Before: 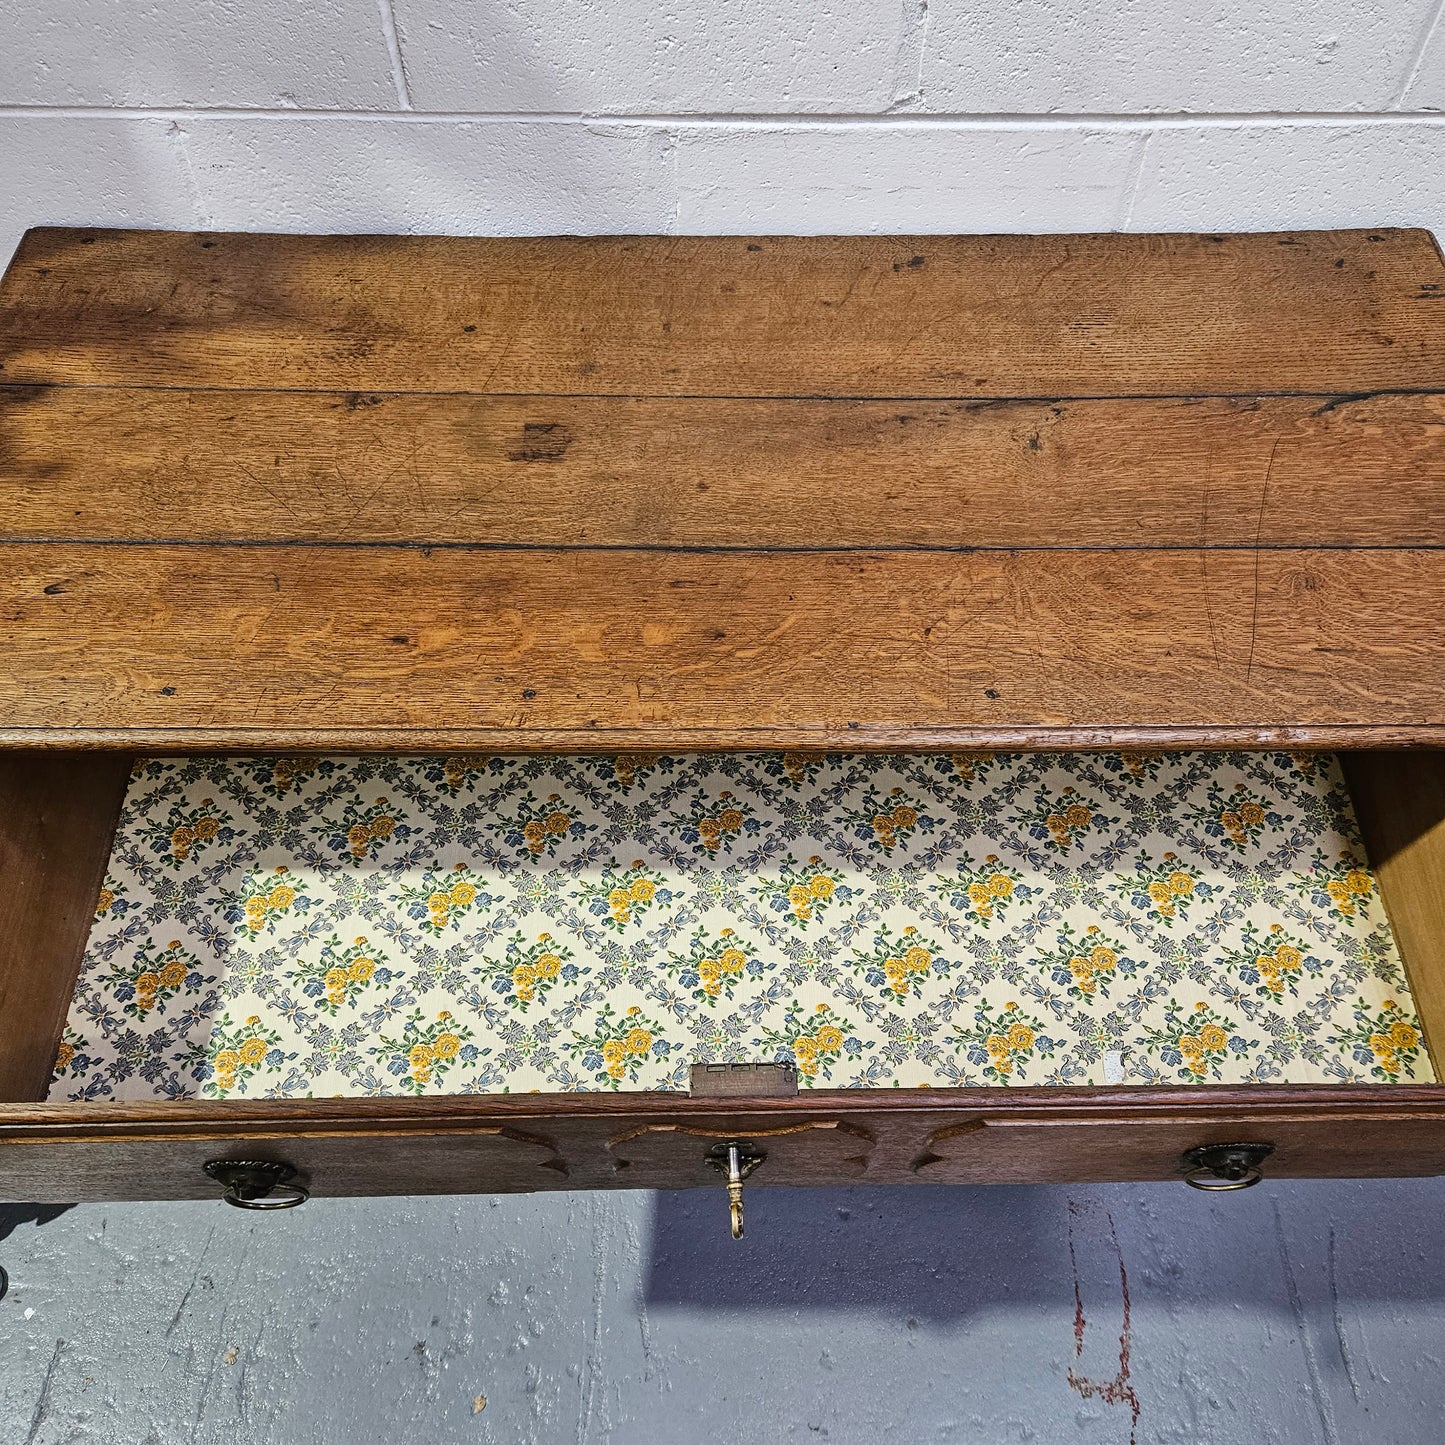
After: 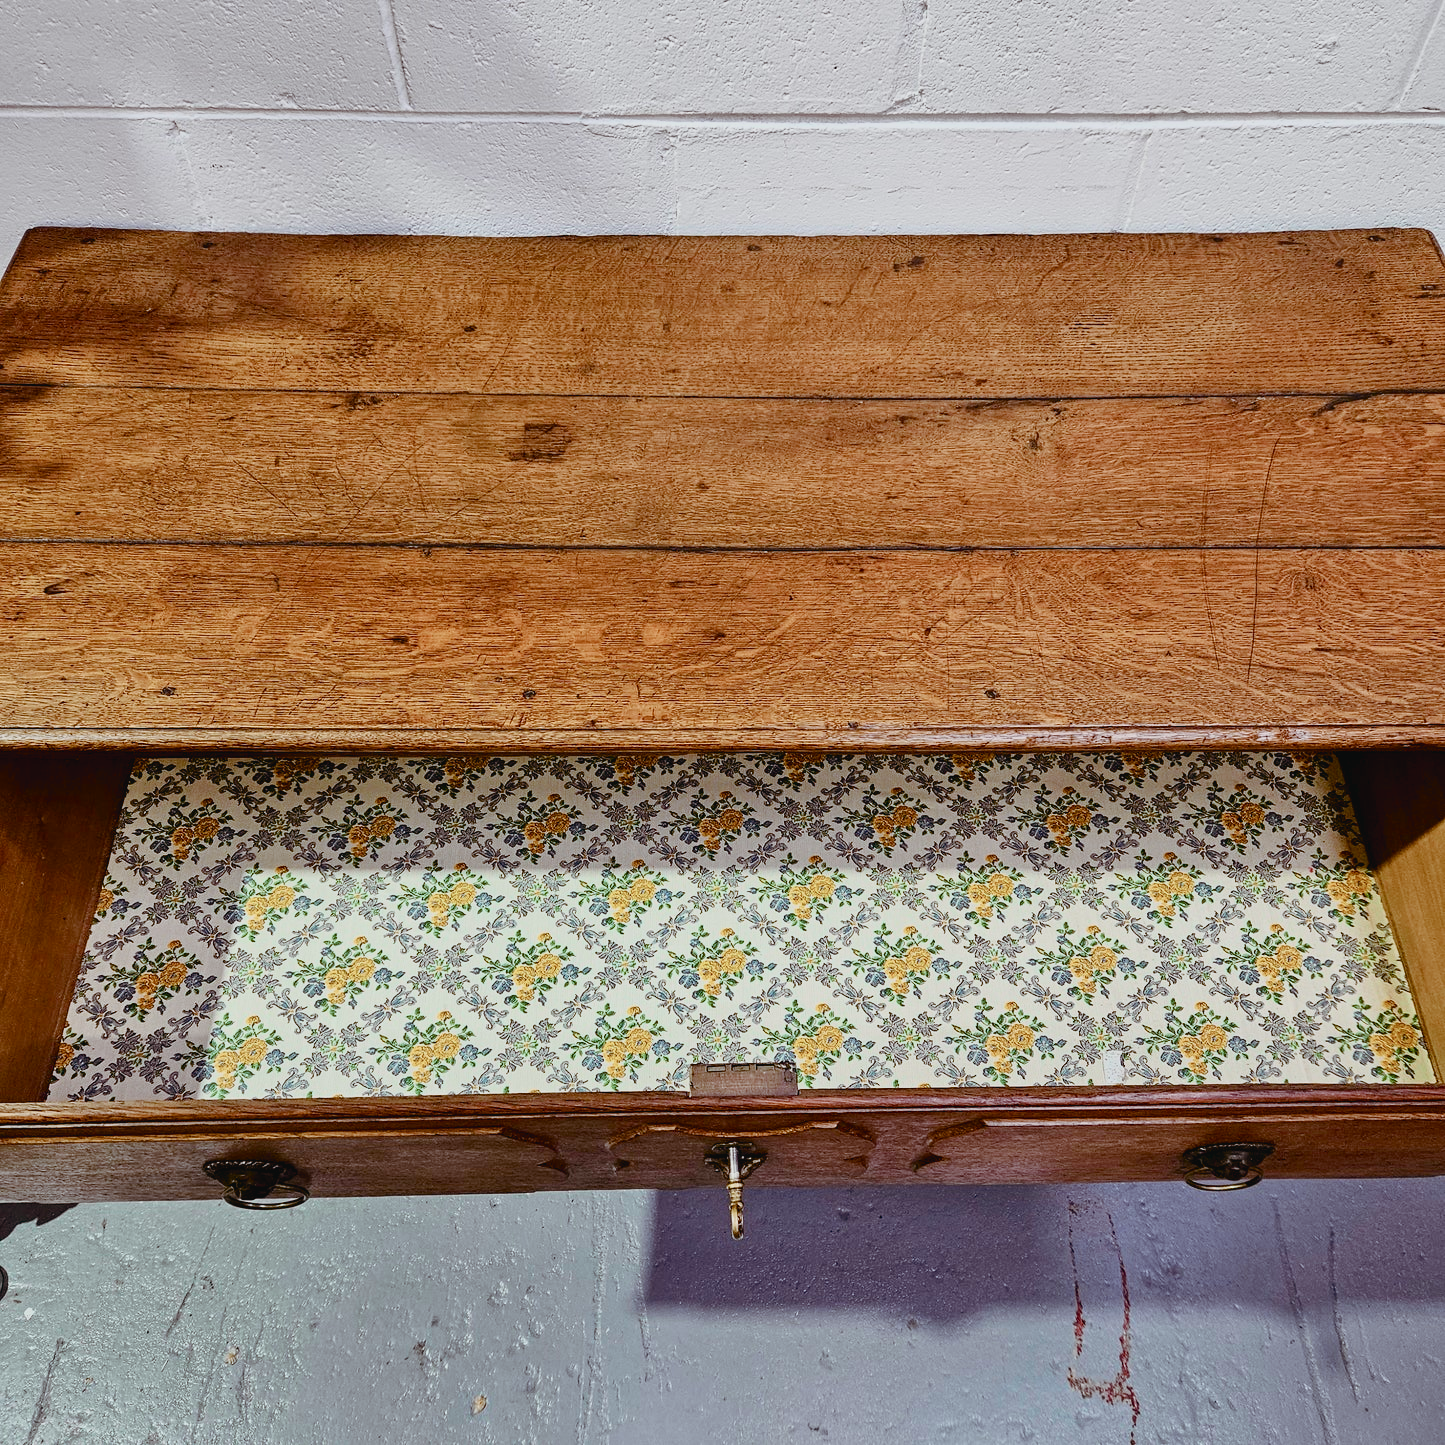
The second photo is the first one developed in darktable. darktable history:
tone curve: curves: ch0 [(0, 0.029) (0.099, 0.082) (0.264, 0.253) (0.447, 0.481) (0.678, 0.721) (0.828, 0.857) (0.992, 0.94)]; ch1 [(0, 0) (0.311, 0.266) (0.411, 0.374) (0.481, 0.458) (0.501, 0.499) (0.514, 0.512) (0.575, 0.577) (0.643, 0.648) (0.682, 0.674) (0.802, 0.812) (1, 1)]; ch2 [(0, 0) (0.259, 0.207) (0.323, 0.311) (0.376, 0.353) (0.463, 0.456) (0.498, 0.498) (0.524, 0.512) (0.574, 0.582) (0.648, 0.653) (0.768, 0.728) (1, 1)], color space Lab, independent channels, preserve colors none
color balance rgb: shadows lift › chroma 9.64%, shadows lift › hue 42.32°, global offset › luminance -0.385%, perceptual saturation grading › global saturation 20%, perceptual saturation grading › highlights -49.432%, perceptual saturation grading › shadows 25.273%, perceptual brilliance grading › global brilliance -0.675%, perceptual brilliance grading › highlights -0.714%, perceptual brilliance grading › mid-tones -2.012%, perceptual brilliance grading › shadows -1.376%, contrast -10.422%
